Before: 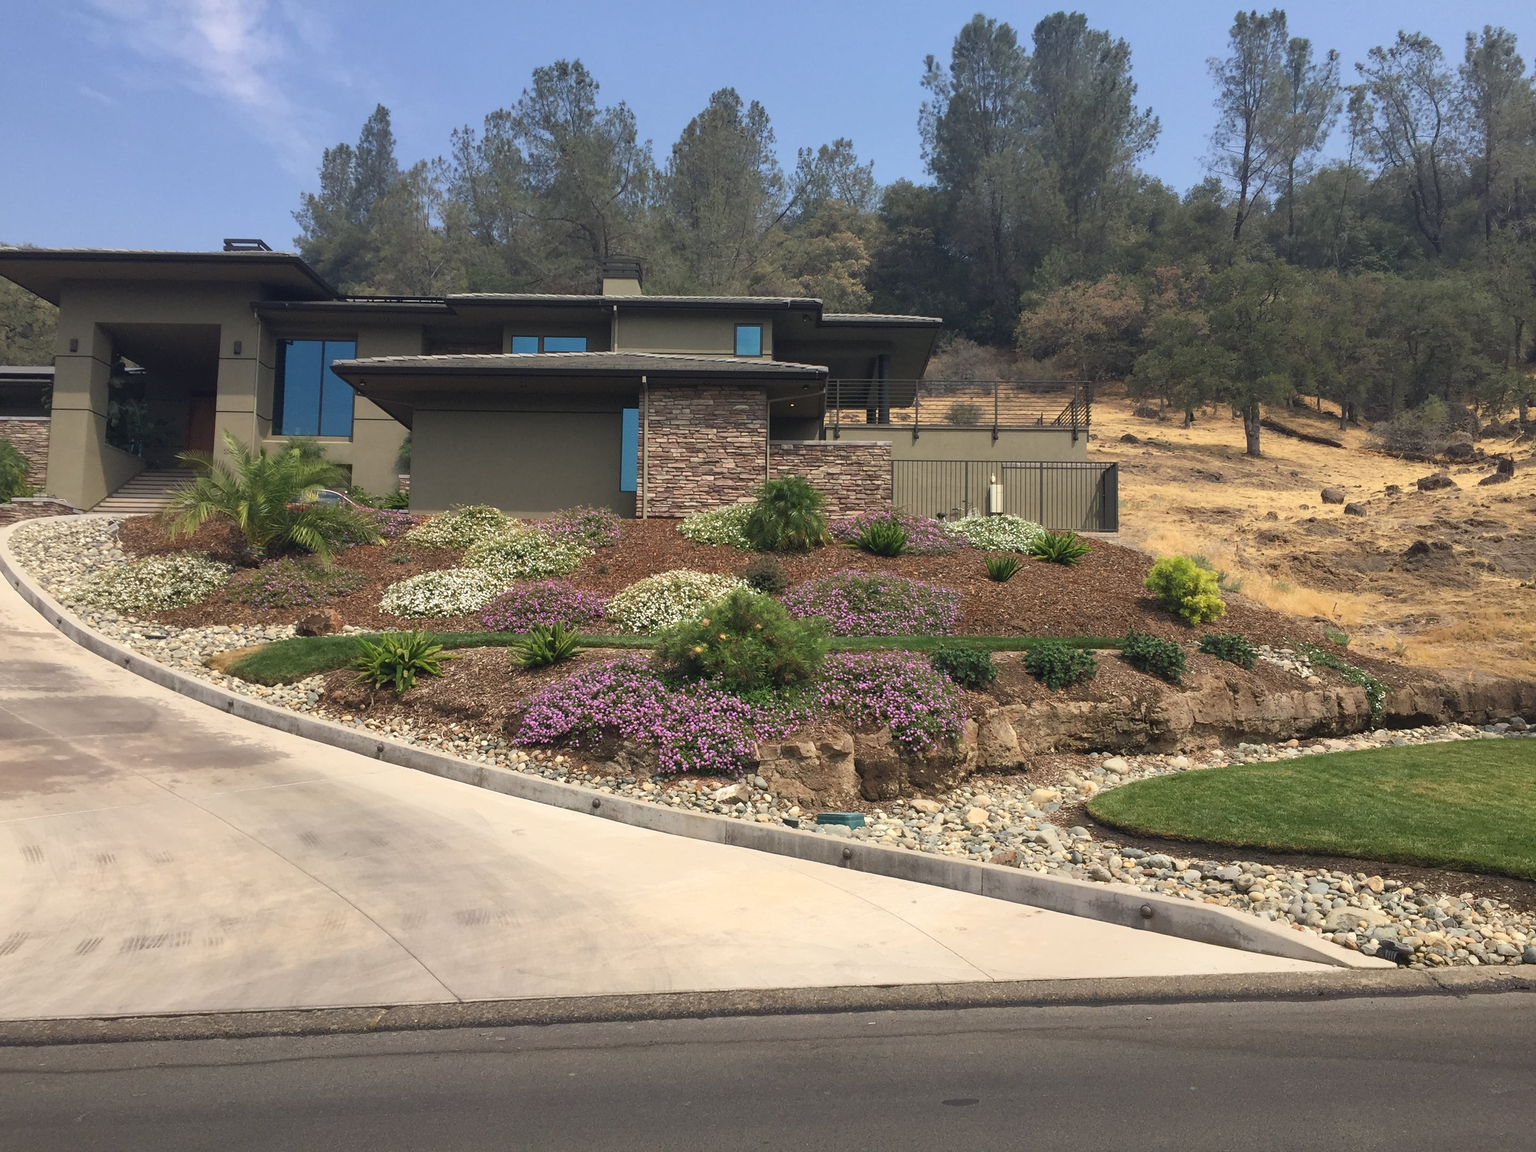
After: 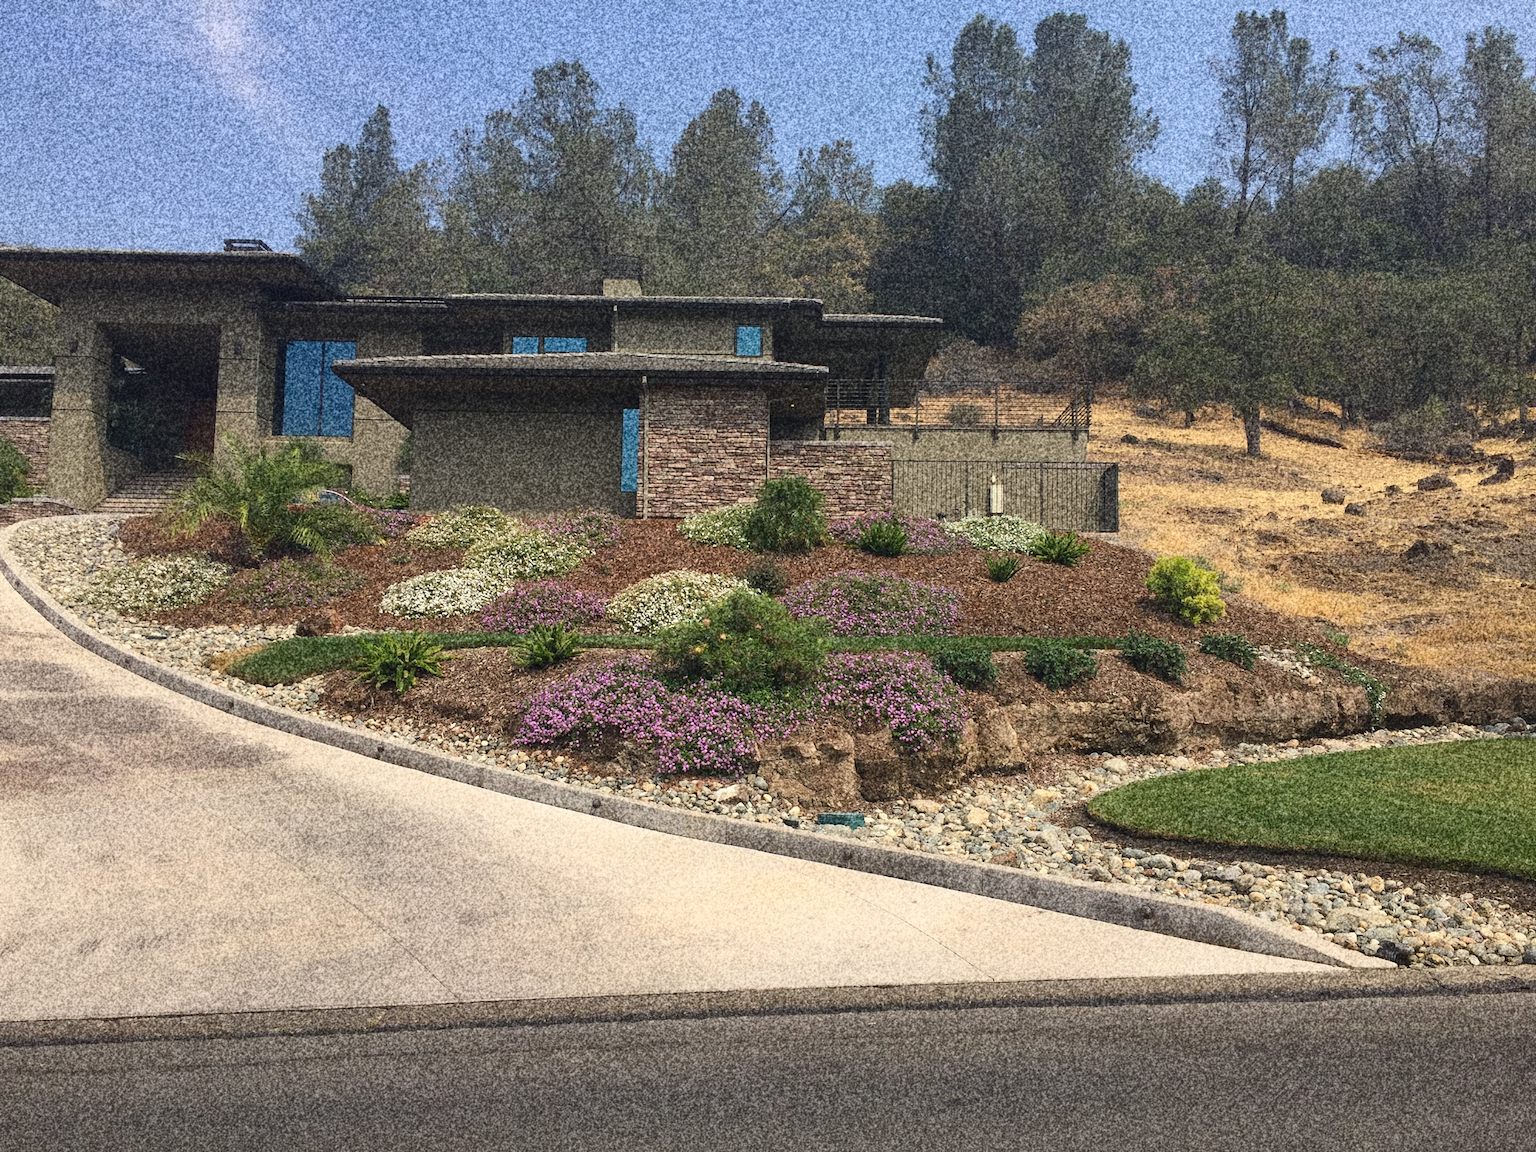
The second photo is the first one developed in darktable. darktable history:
rotate and perspective: automatic cropping original format, crop left 0, crop top 0
grain: coarseness 30.02 ISO, strength 100%
